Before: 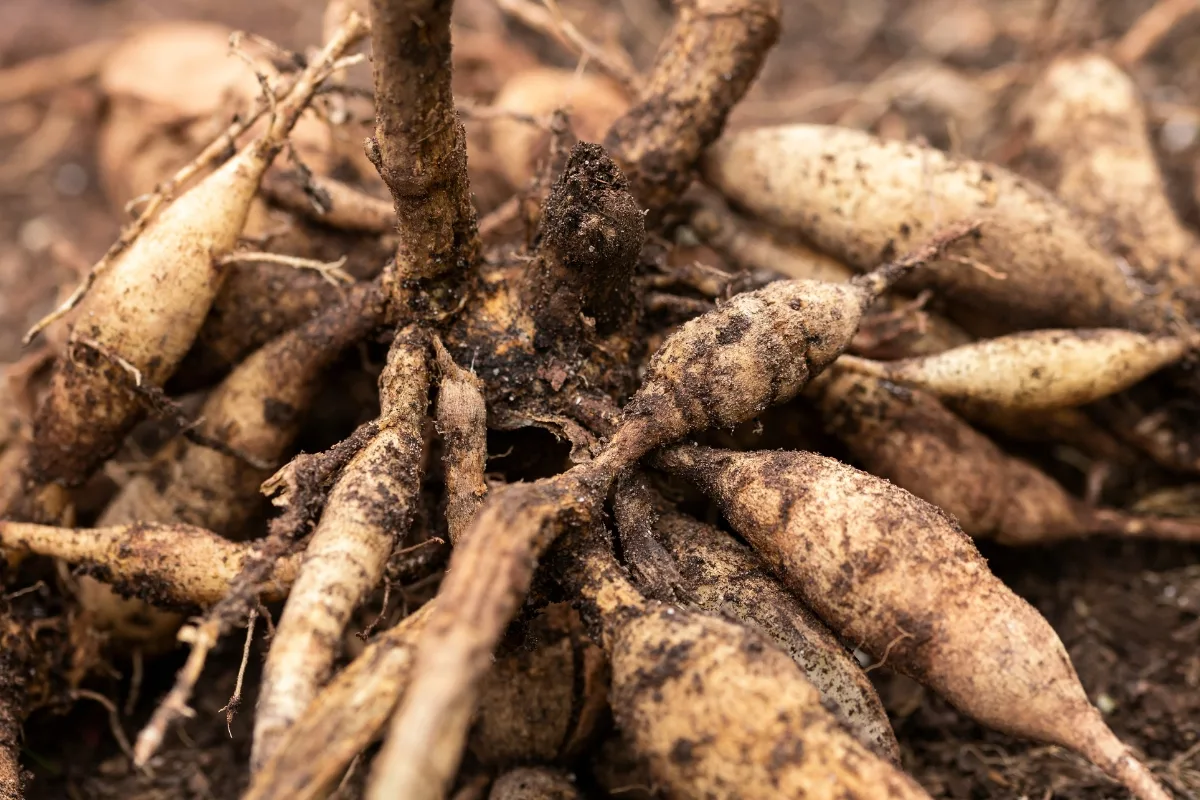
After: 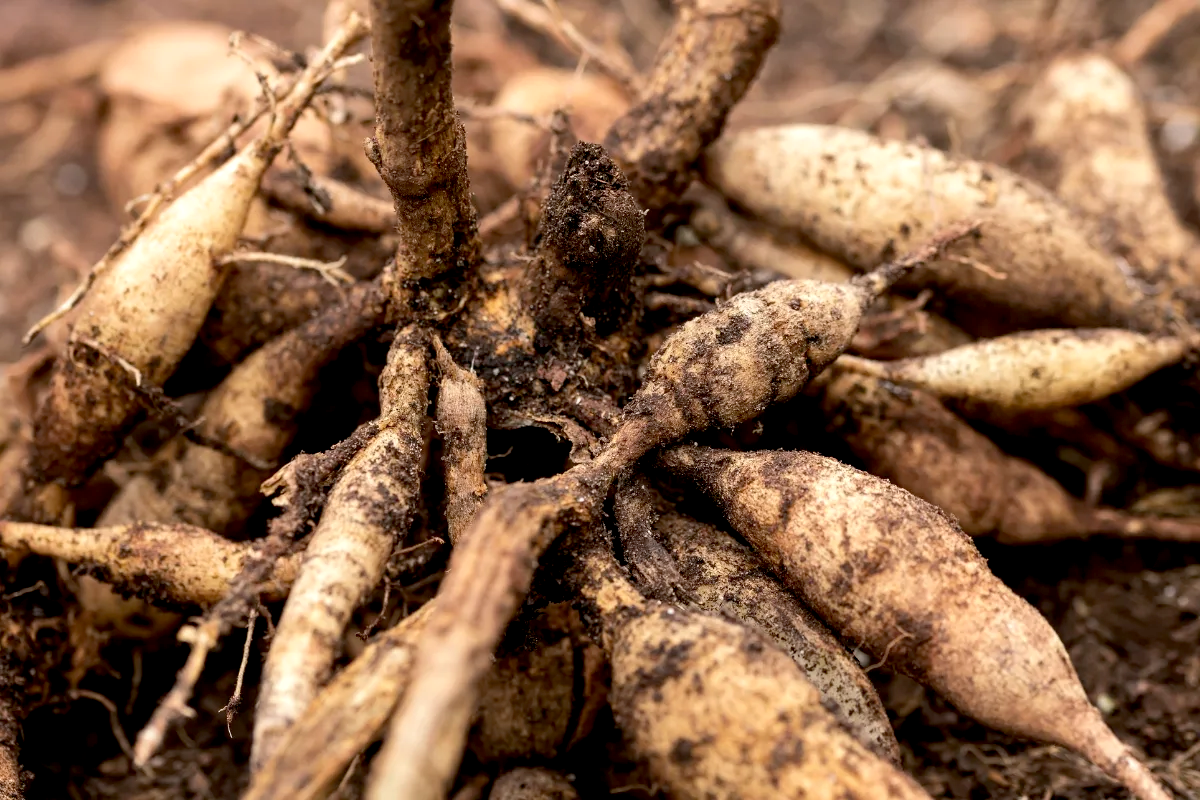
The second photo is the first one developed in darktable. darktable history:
exposure: black level correction 0.009, exposure 0.115 EV, compensate exposure bias true, compensate highlight preservation false
tone equalizer: edges refinement/feathering 500, mask exposure compensation -1.57 EV, preserve details no
